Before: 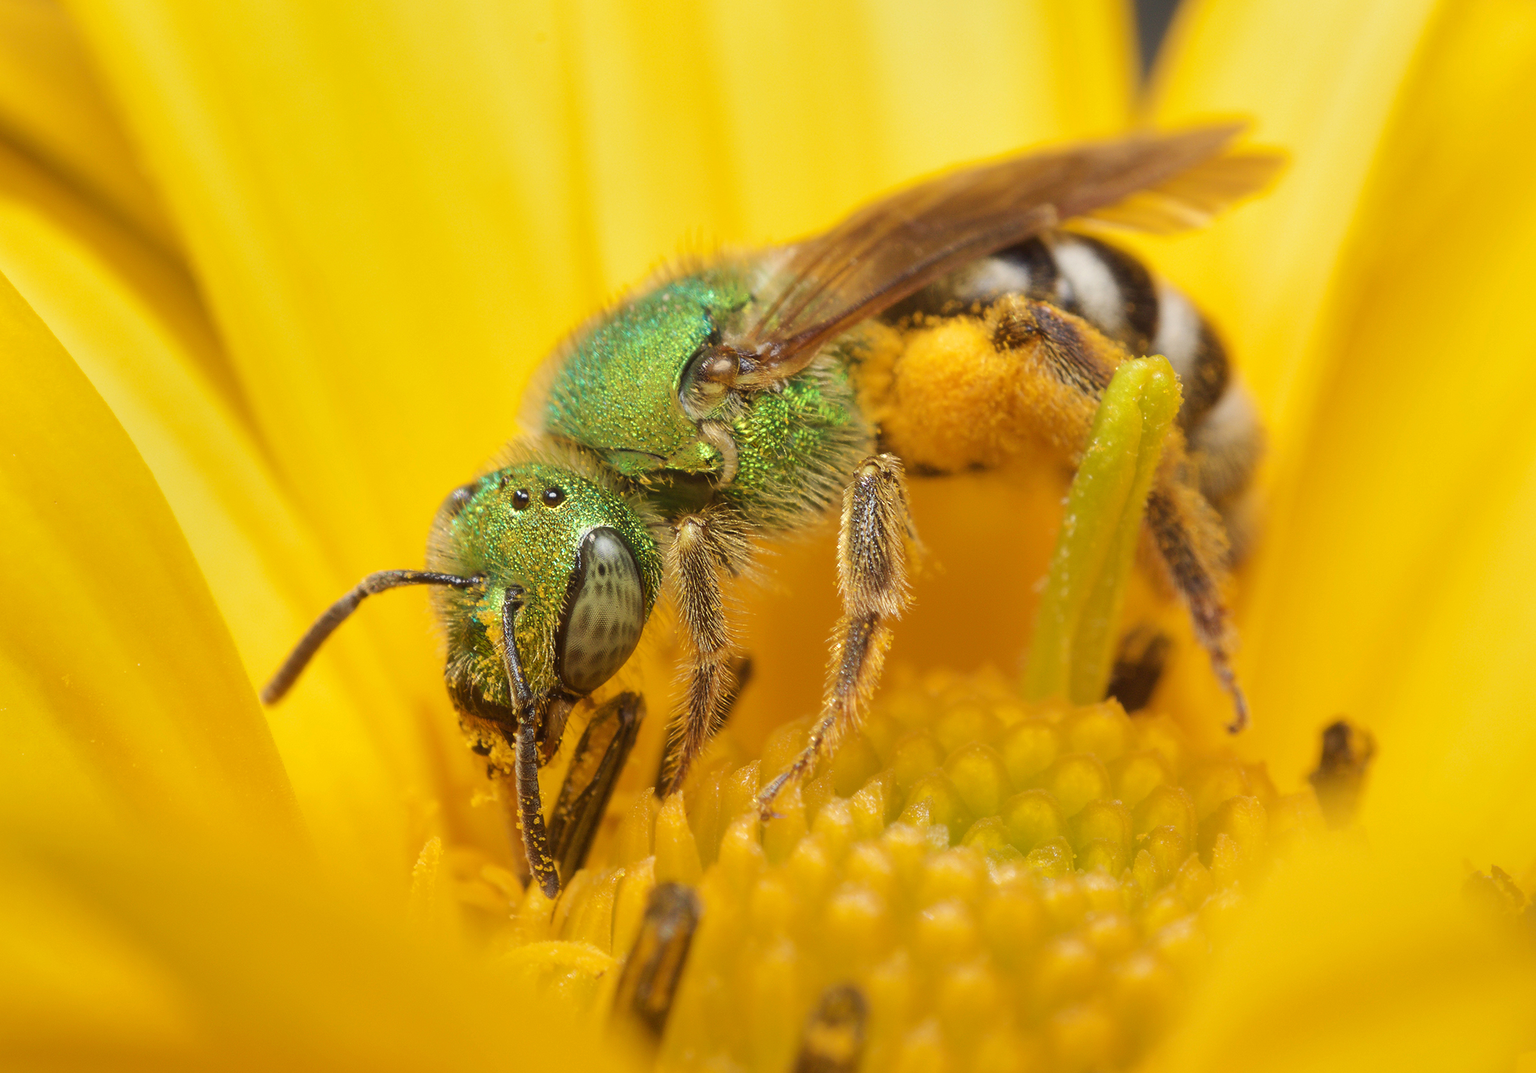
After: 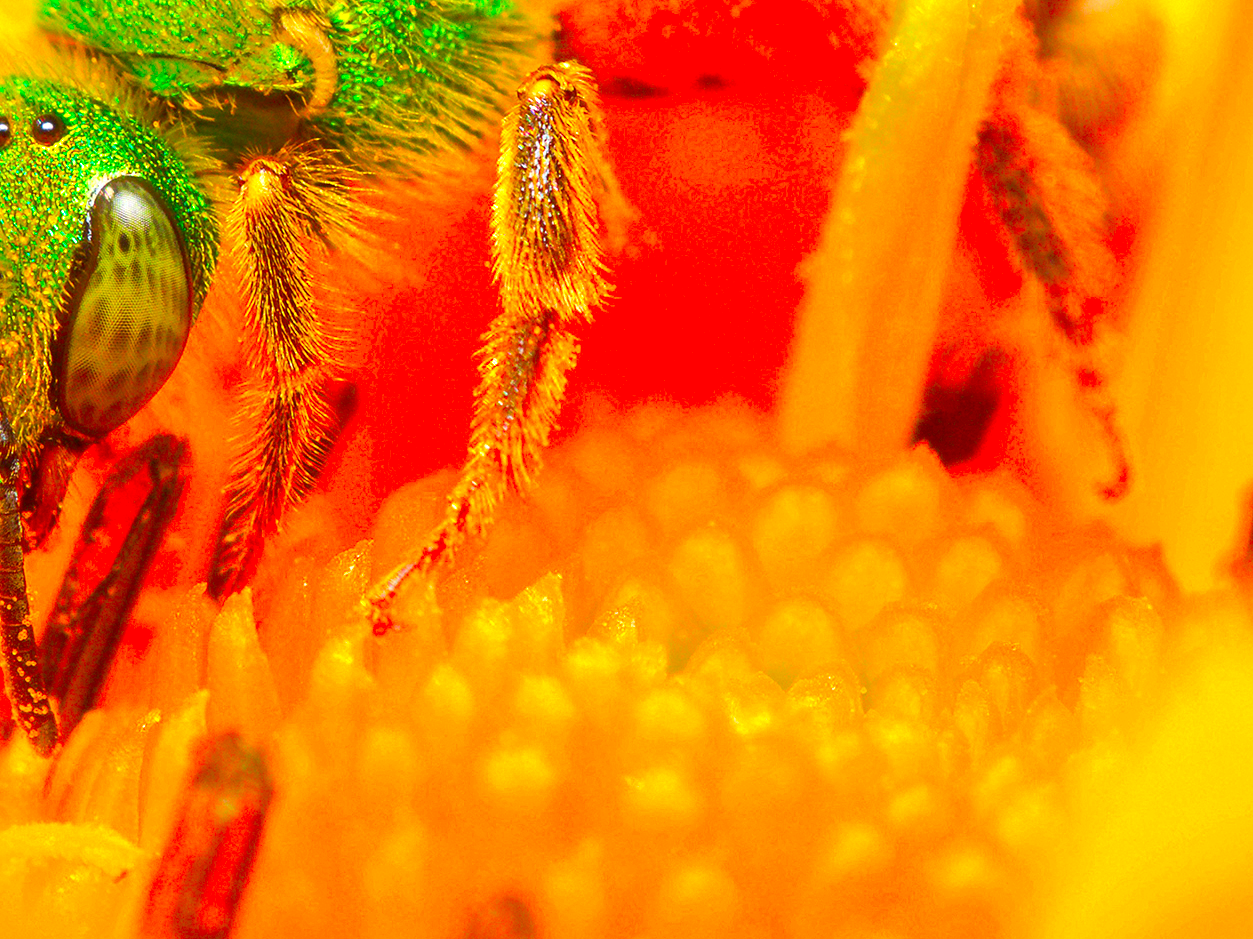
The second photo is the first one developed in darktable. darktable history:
crop: left 34.025%, top 38.625%, right 13.655%, bottom 5.338%
color correction: highlights a* 1.69, highlights b* -1.86, saturation 2.48
exposure: exposure 0.668 EV, compensate highlight preservation false
